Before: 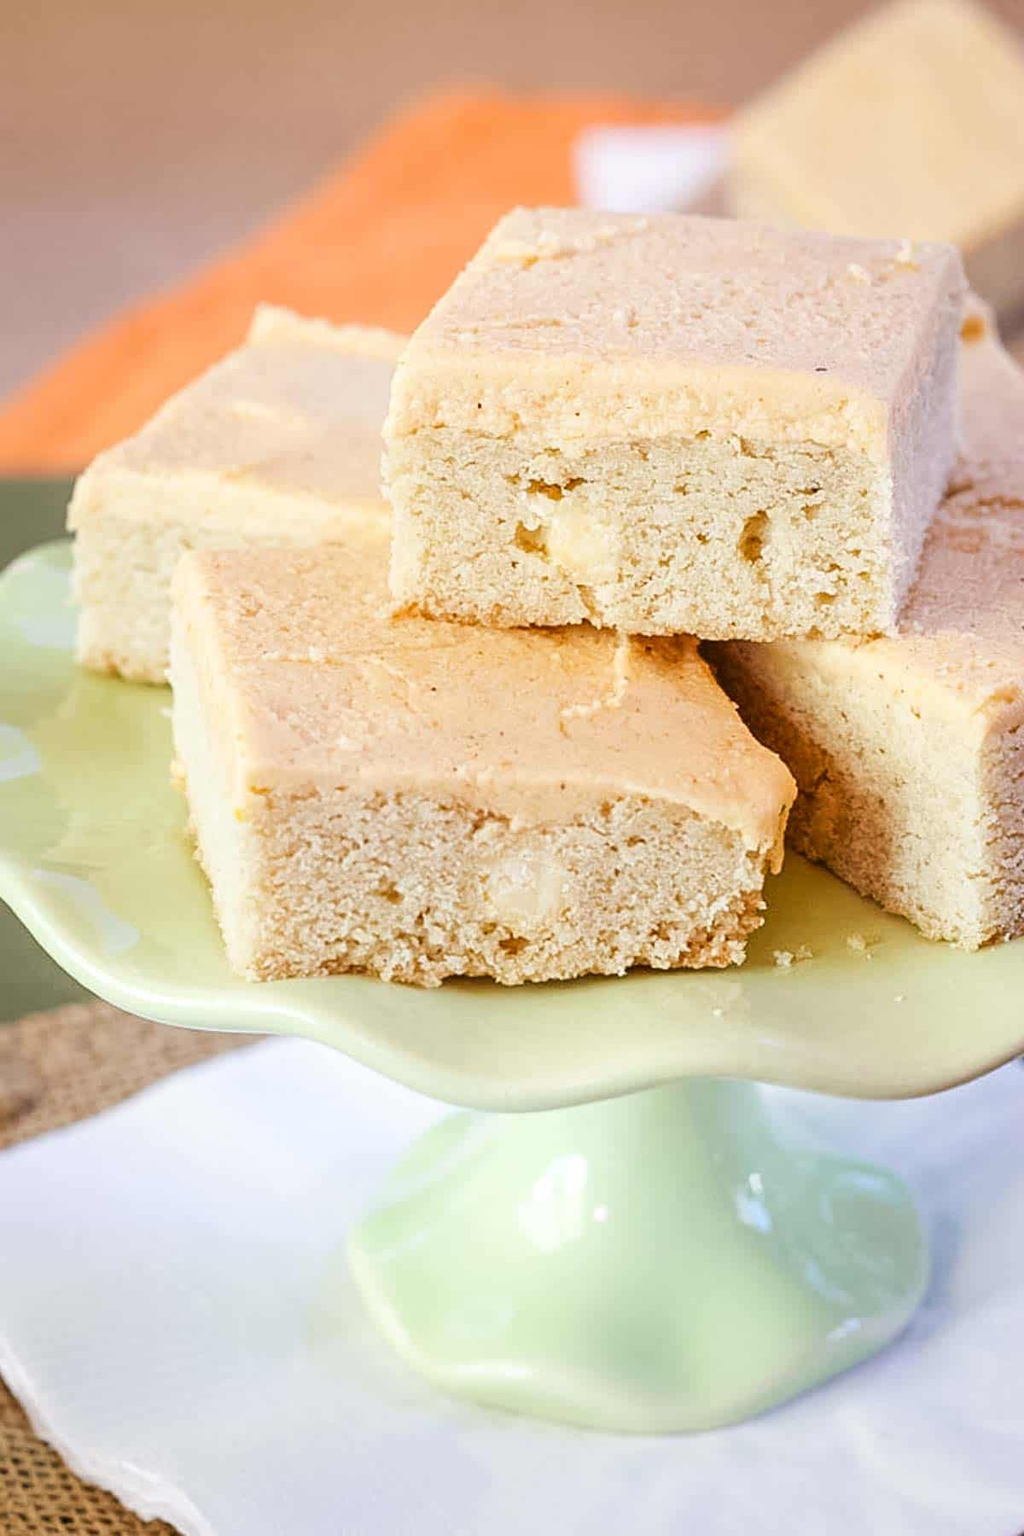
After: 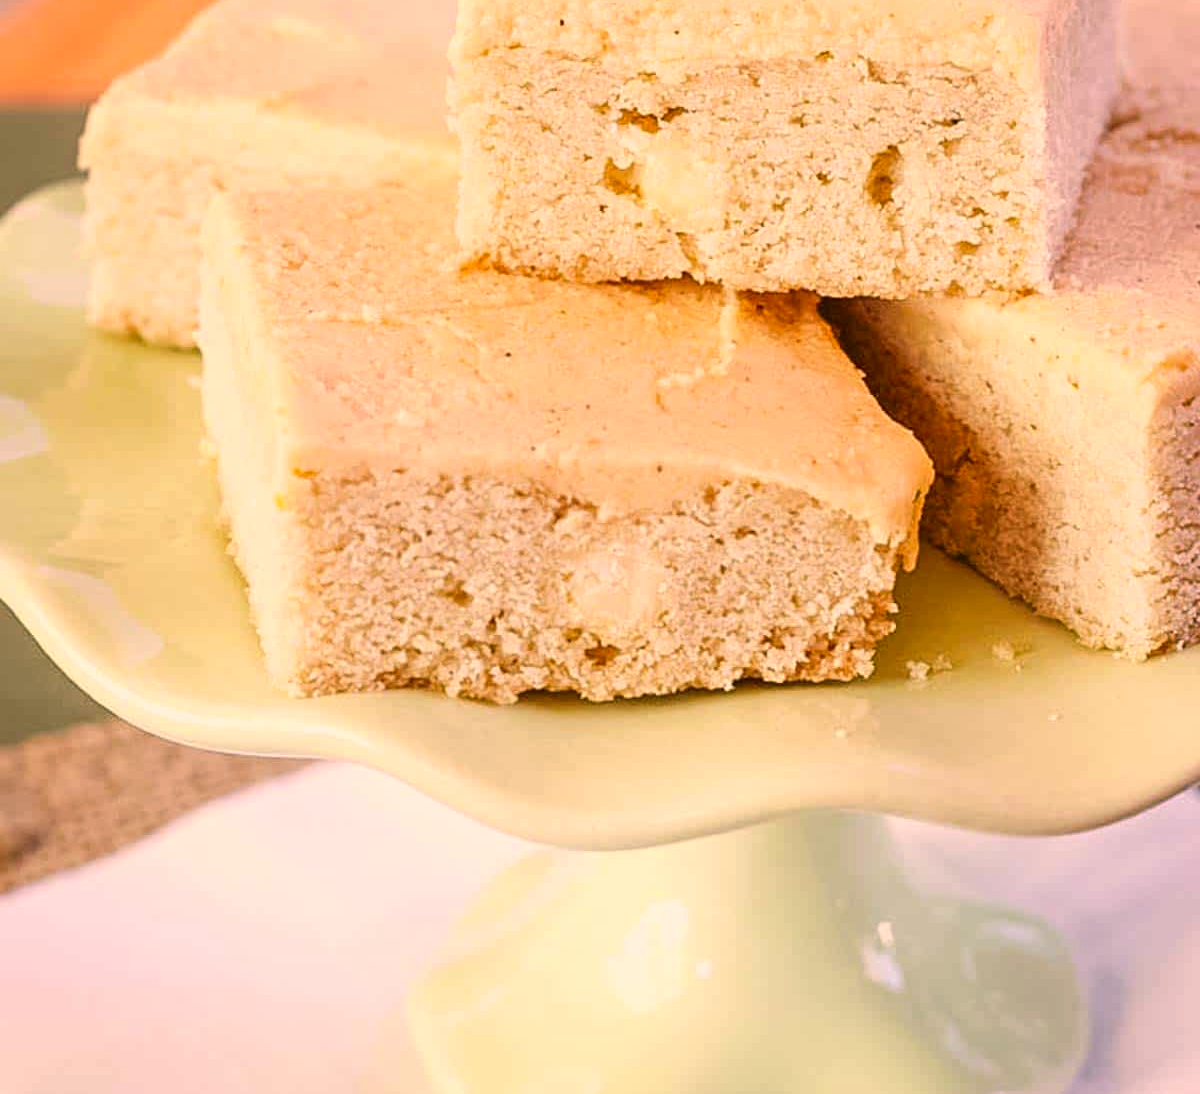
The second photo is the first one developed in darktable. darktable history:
crop and rotate: top 25.194%, bottom 13.976%
color correction: highlights a* 17.67, highlights b* 18.58
